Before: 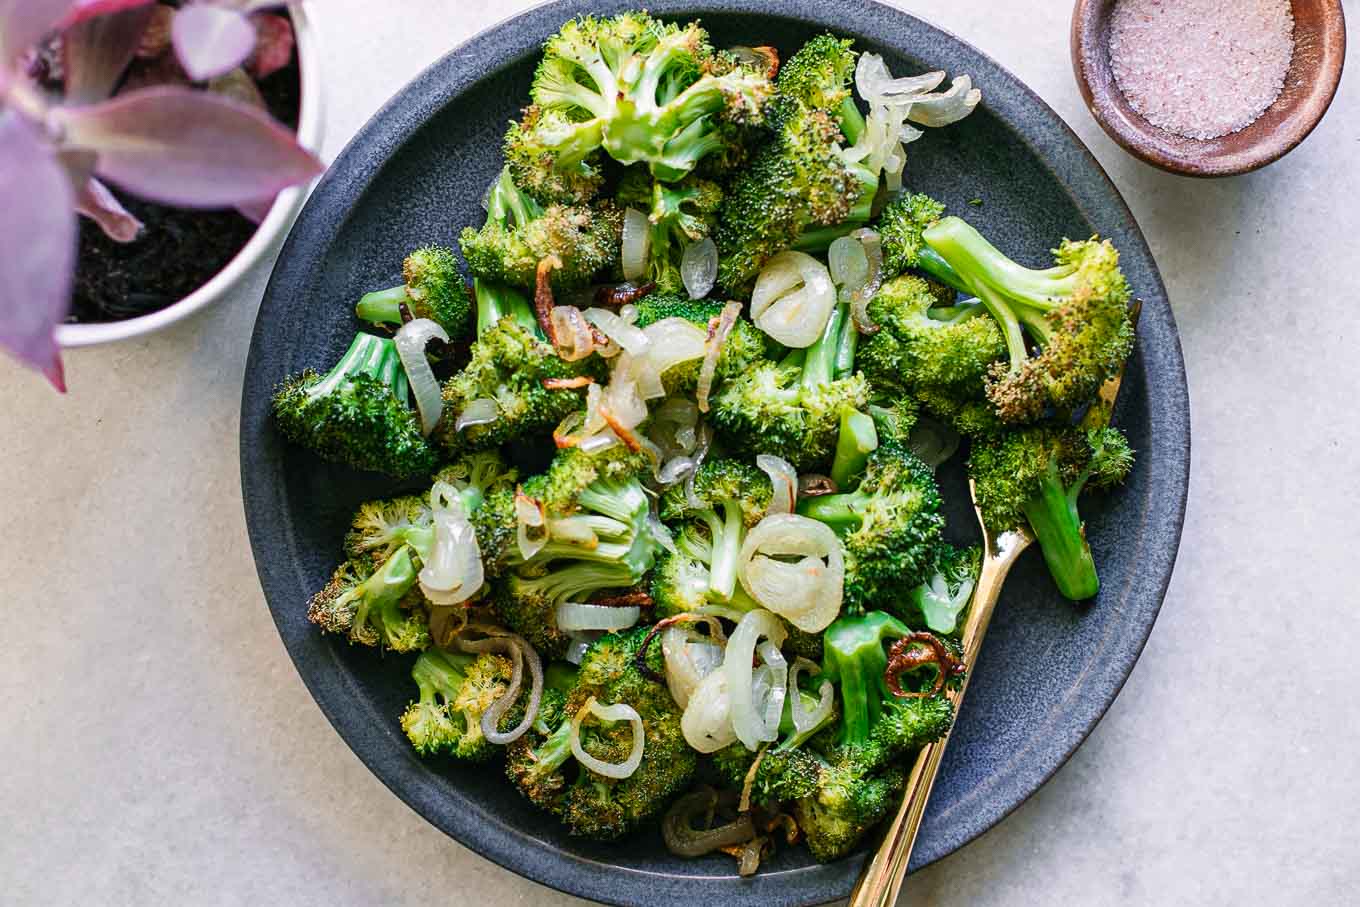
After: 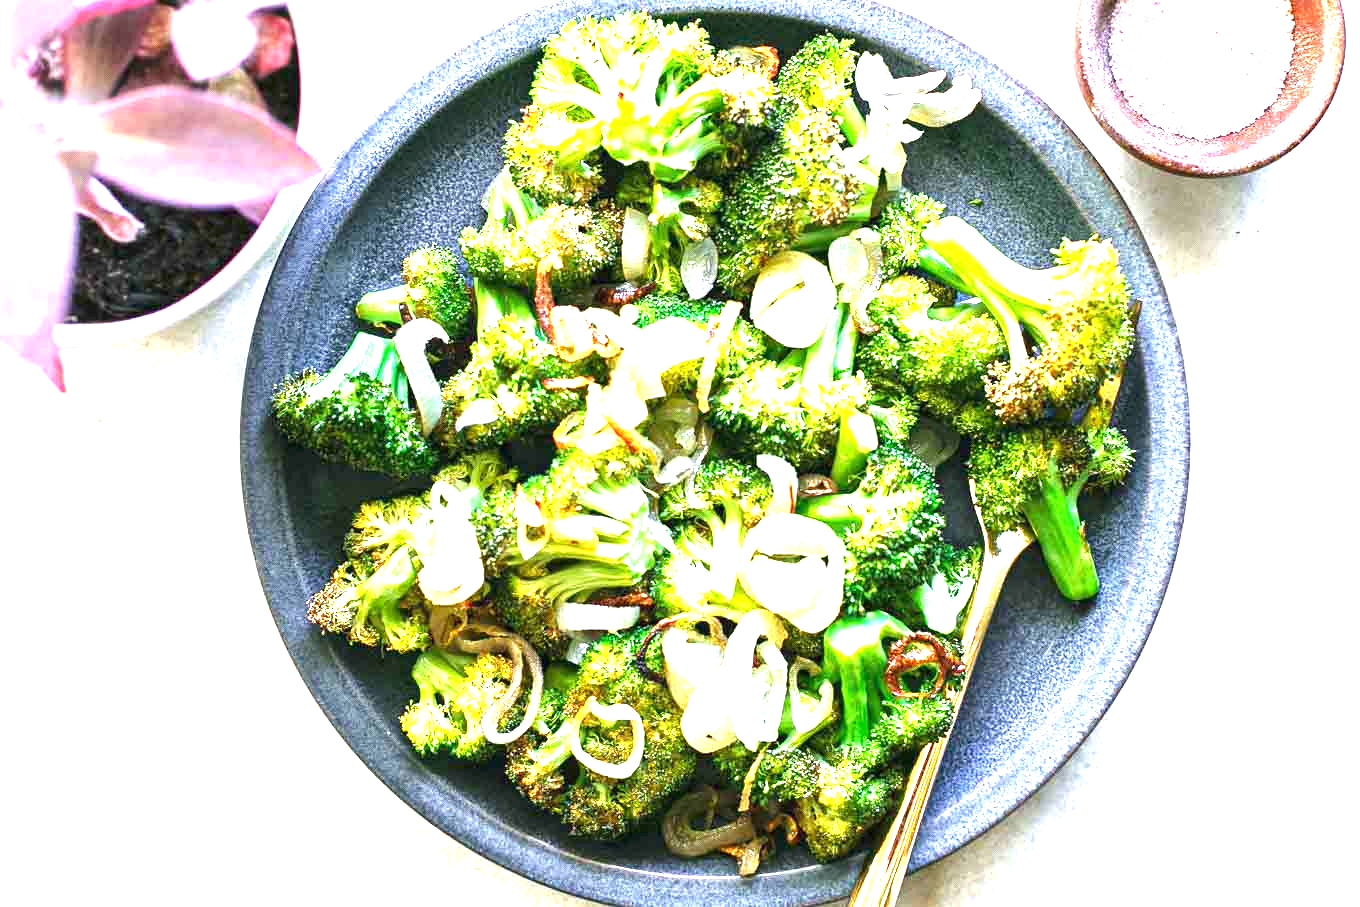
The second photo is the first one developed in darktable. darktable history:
exposure: black level correction 0, exposure 2.139 EV, compensate highlight preservation false
